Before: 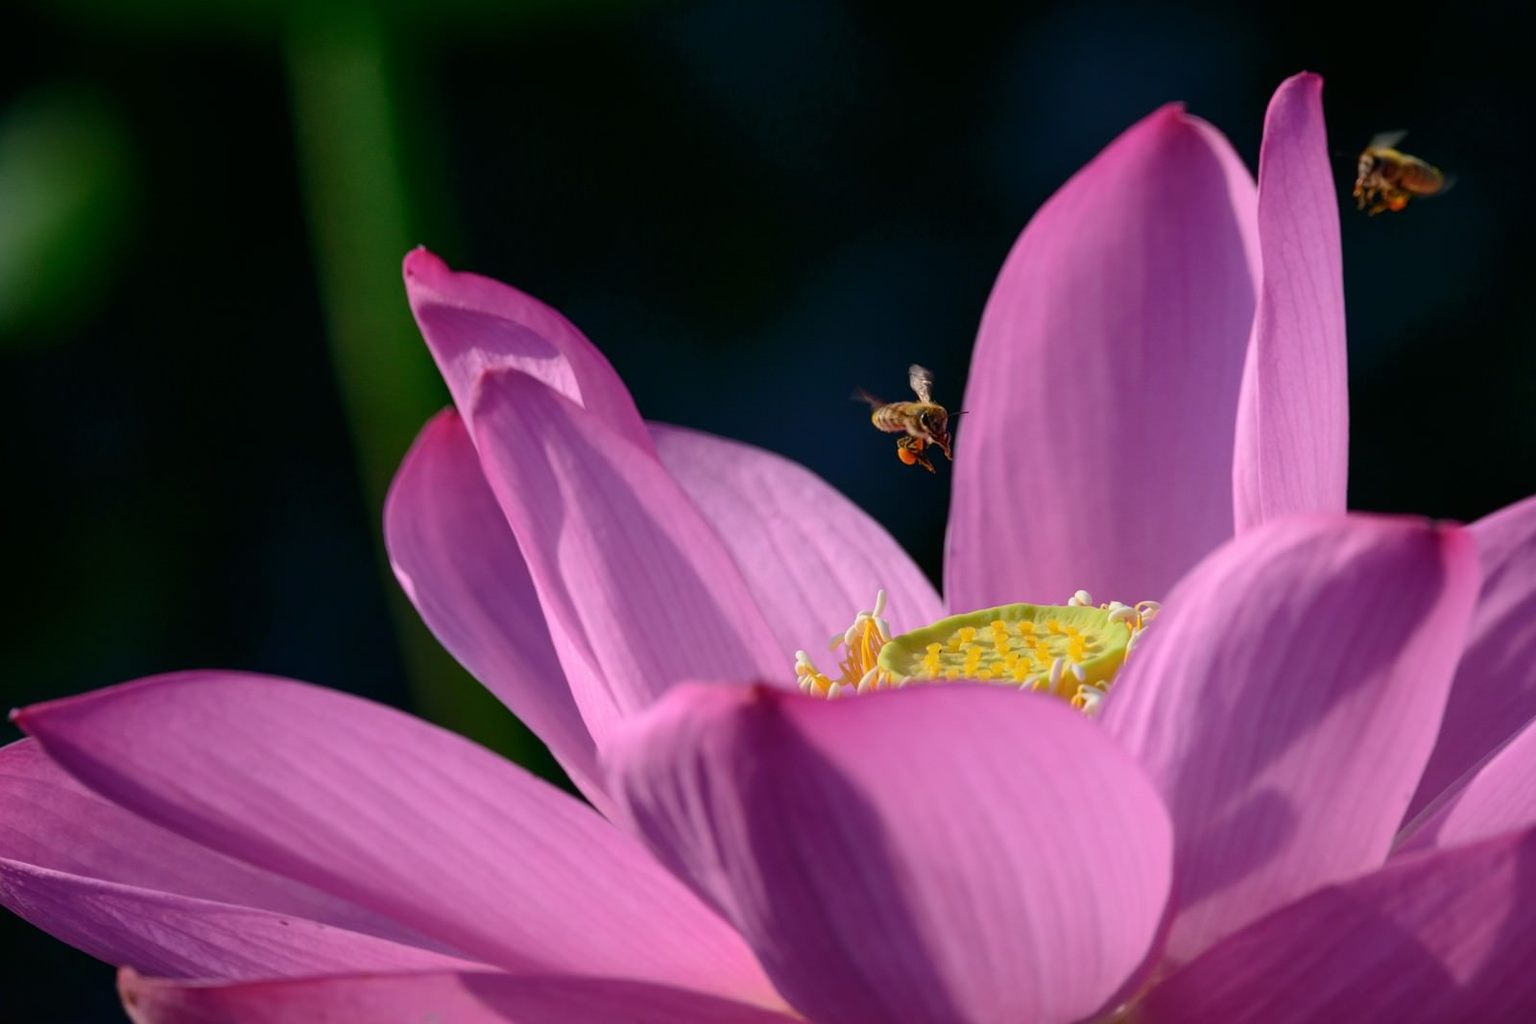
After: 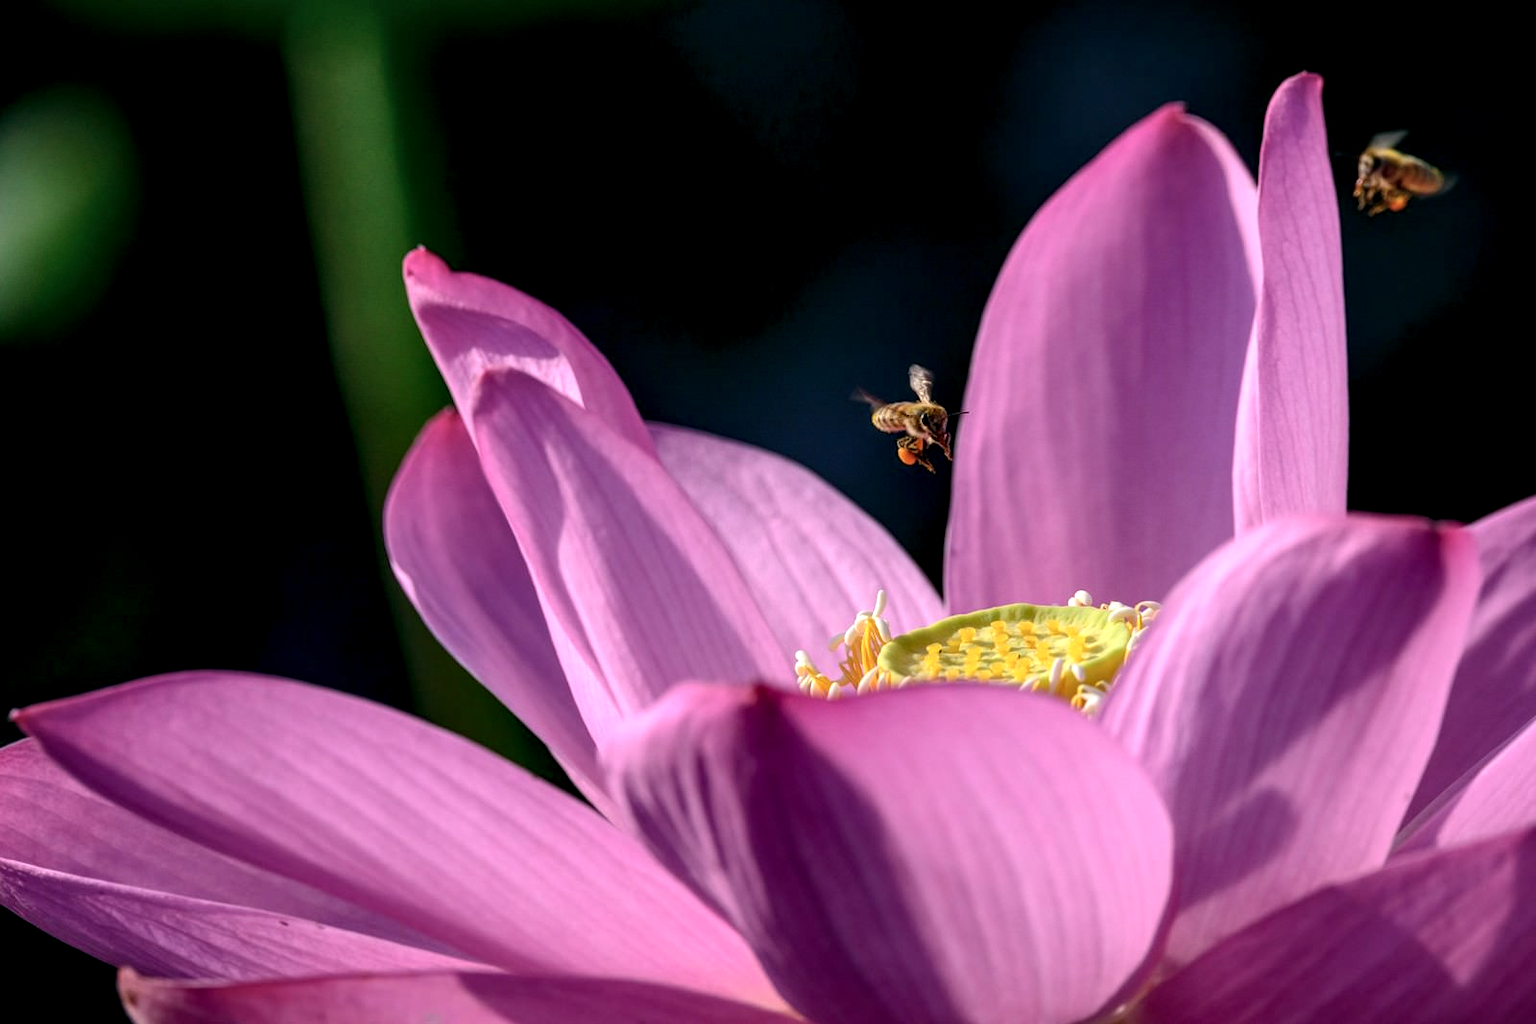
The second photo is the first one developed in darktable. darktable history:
exposure: compensate exposure bias true, compensate highlight preservation false
local contrast: highlights 60%, shadows 60%, detail 160%
